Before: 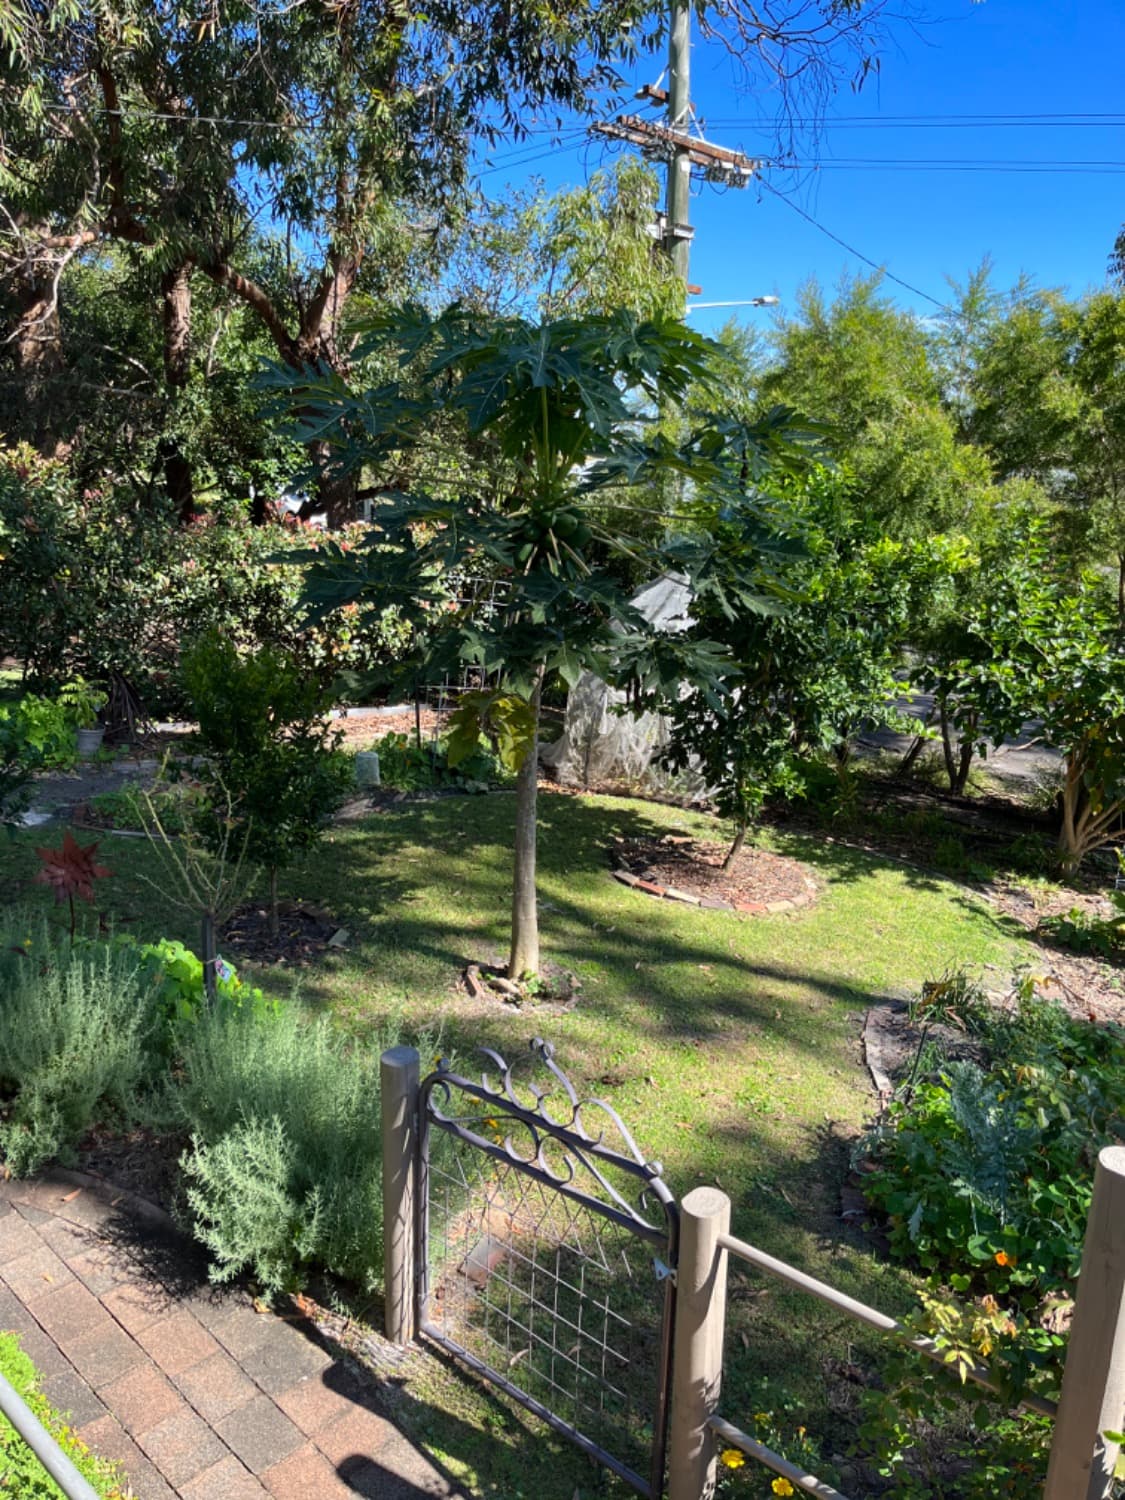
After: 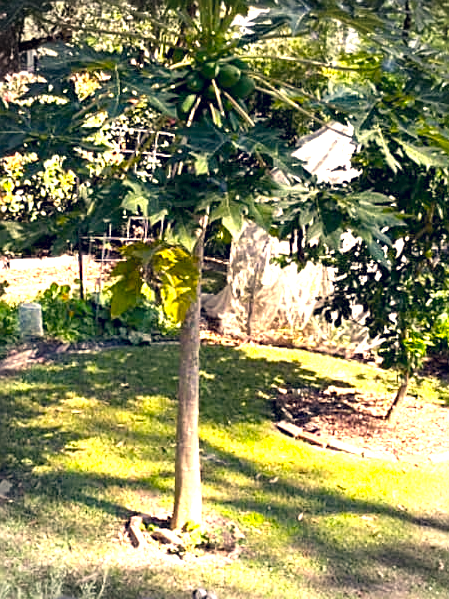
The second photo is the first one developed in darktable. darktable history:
crop: left 30%, top 30%, right 30%, bottom 30%
color balance: output saturation 120%
color correction: highlights a* 19.59, highlights b* 27.49, shadows a* 3.46, shadows b* -17.28, saturation 0.73
sharpen: on, module defaults
local contrast: mode bilateral grid, contrast 15, coarseness 36, detail 105%, midtone range 0.2
exposure: black level correction 0.001, exposure 1.735 EV, compensate highlight preservation false
vignetting: fall-off radius 31.48%, brightness -0.472
